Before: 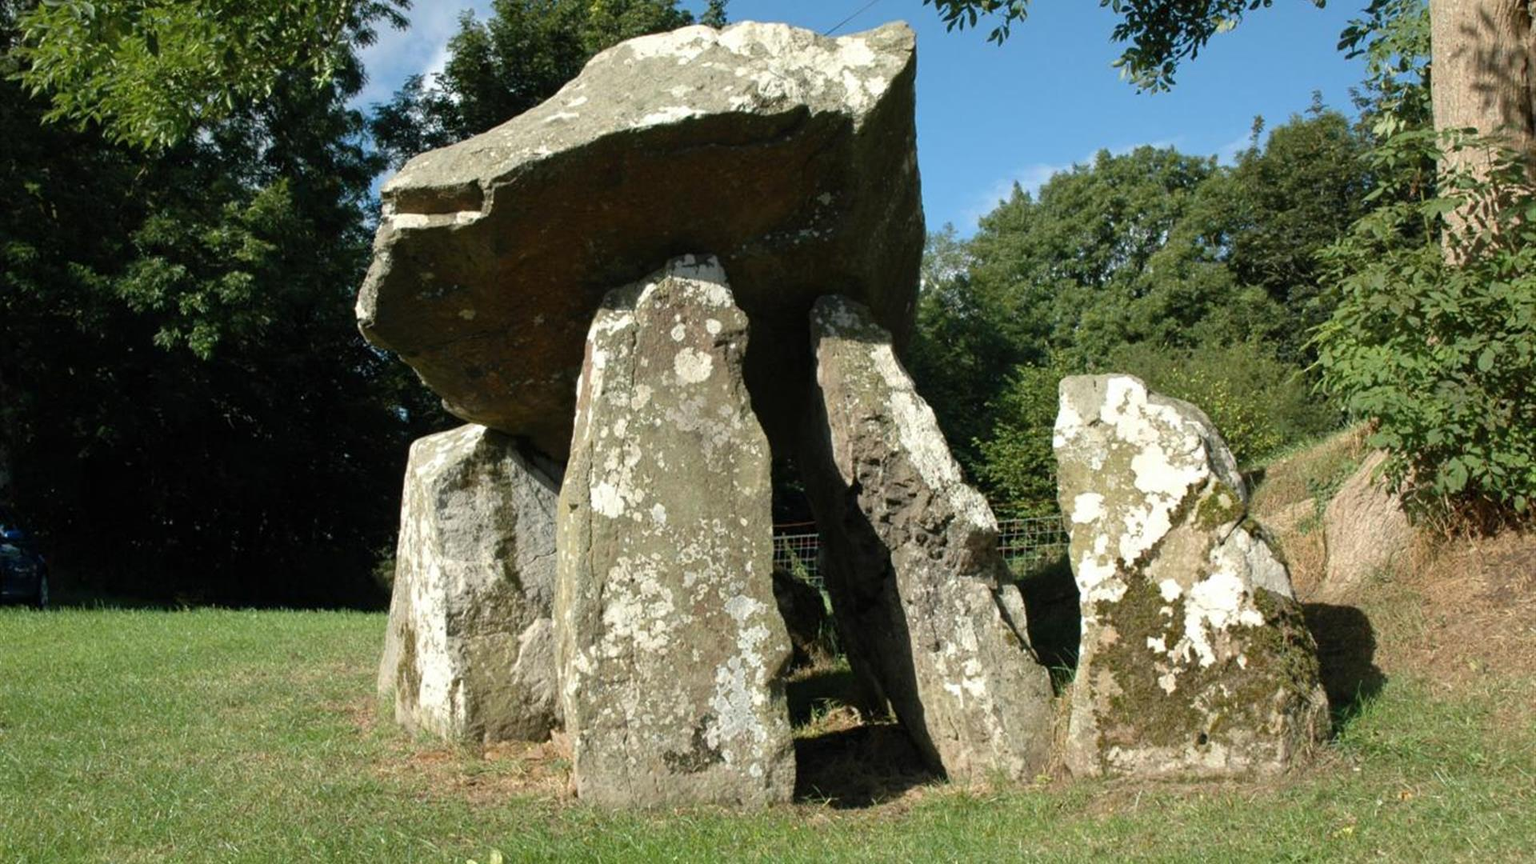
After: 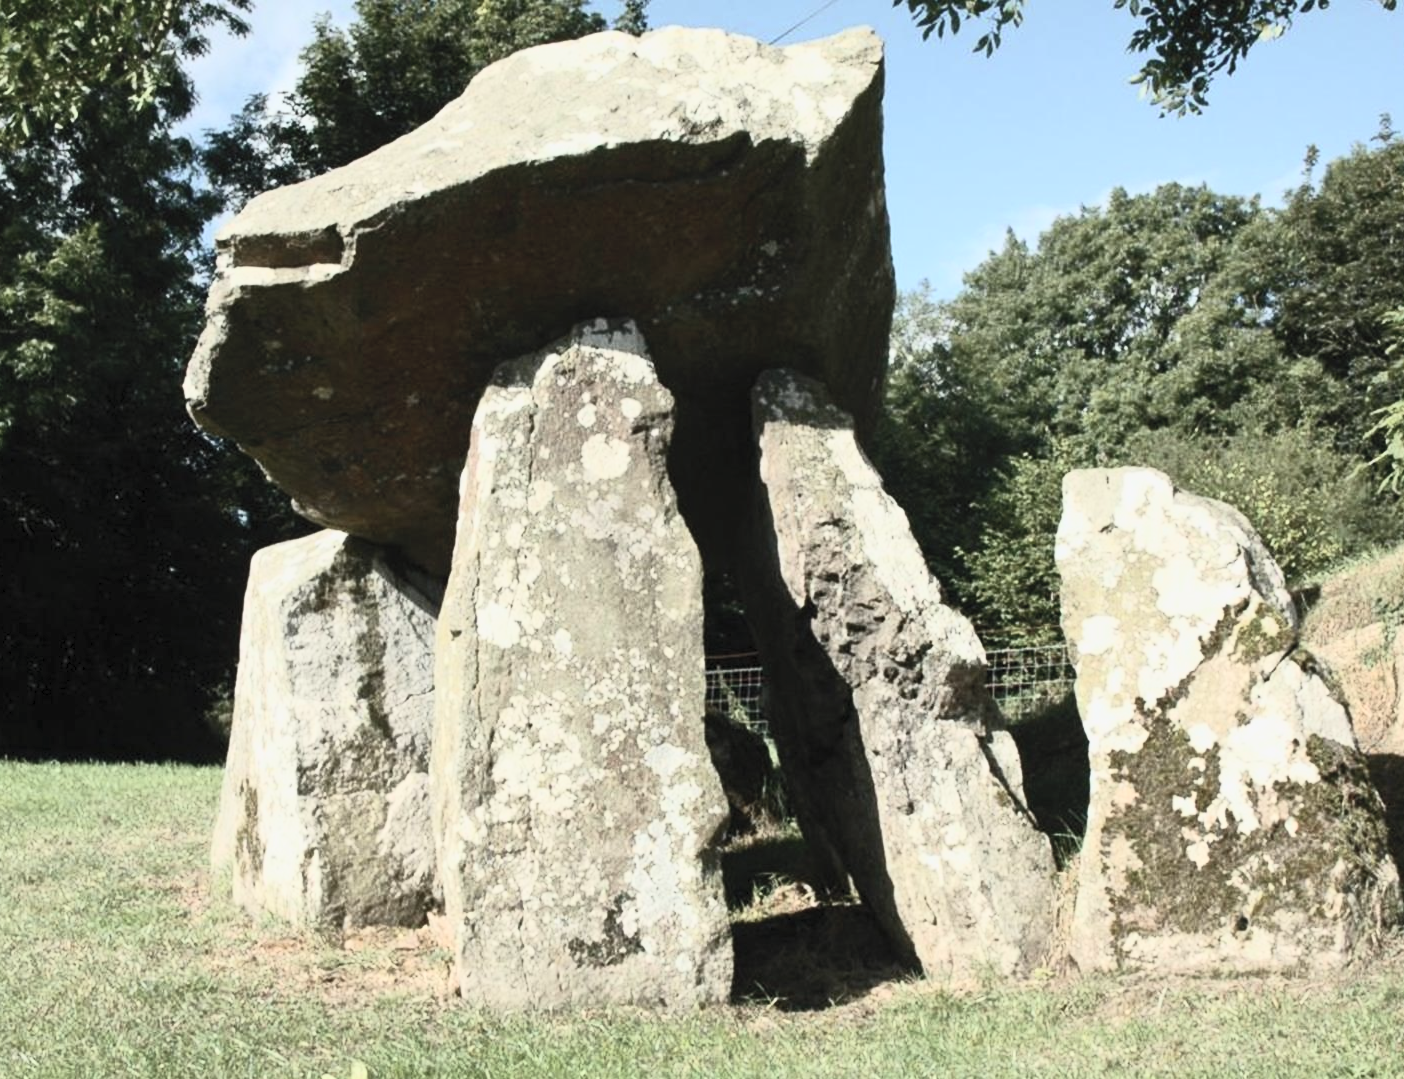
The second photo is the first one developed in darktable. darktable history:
shadows and highlights: shadows -20.57, white point adjustment -2.06, highlights -35.02
crop: left 13.62%, right 13.248%
contrast brightness saturation: contrast 0.552, brightness 0.565, saturation -0.343
